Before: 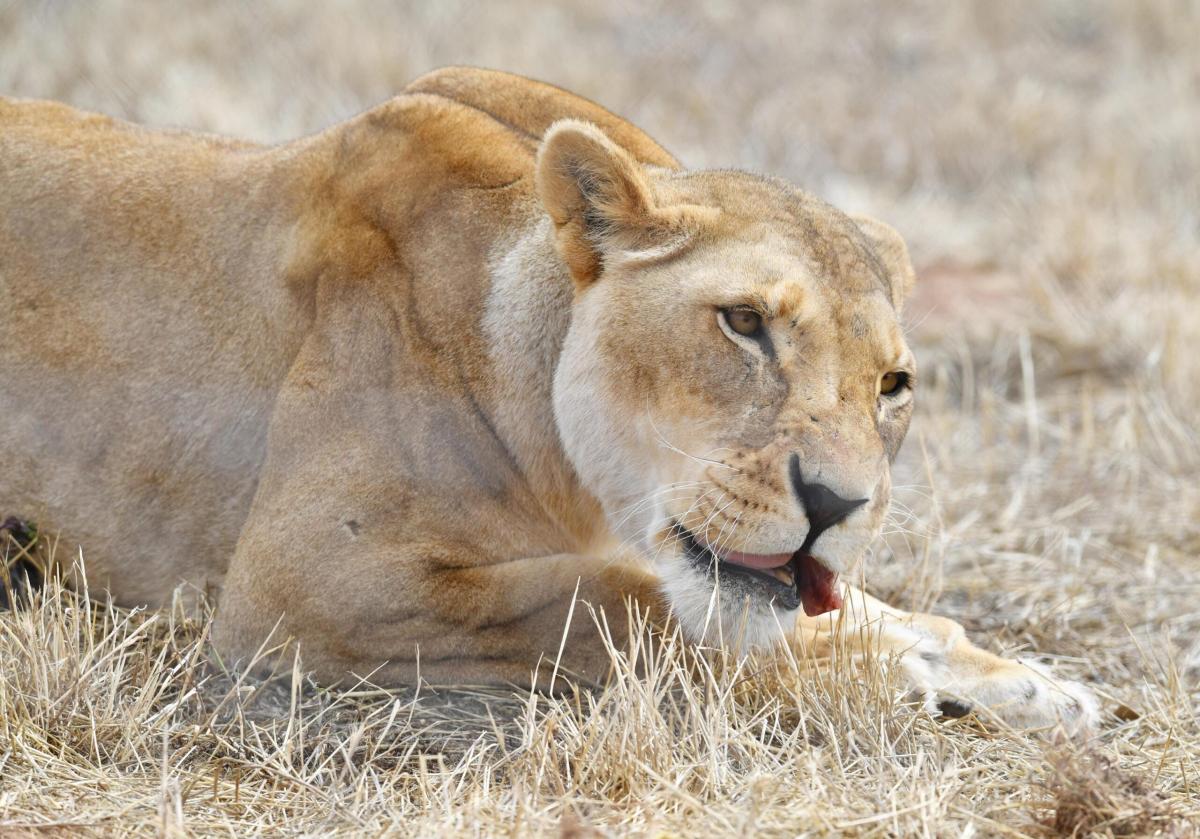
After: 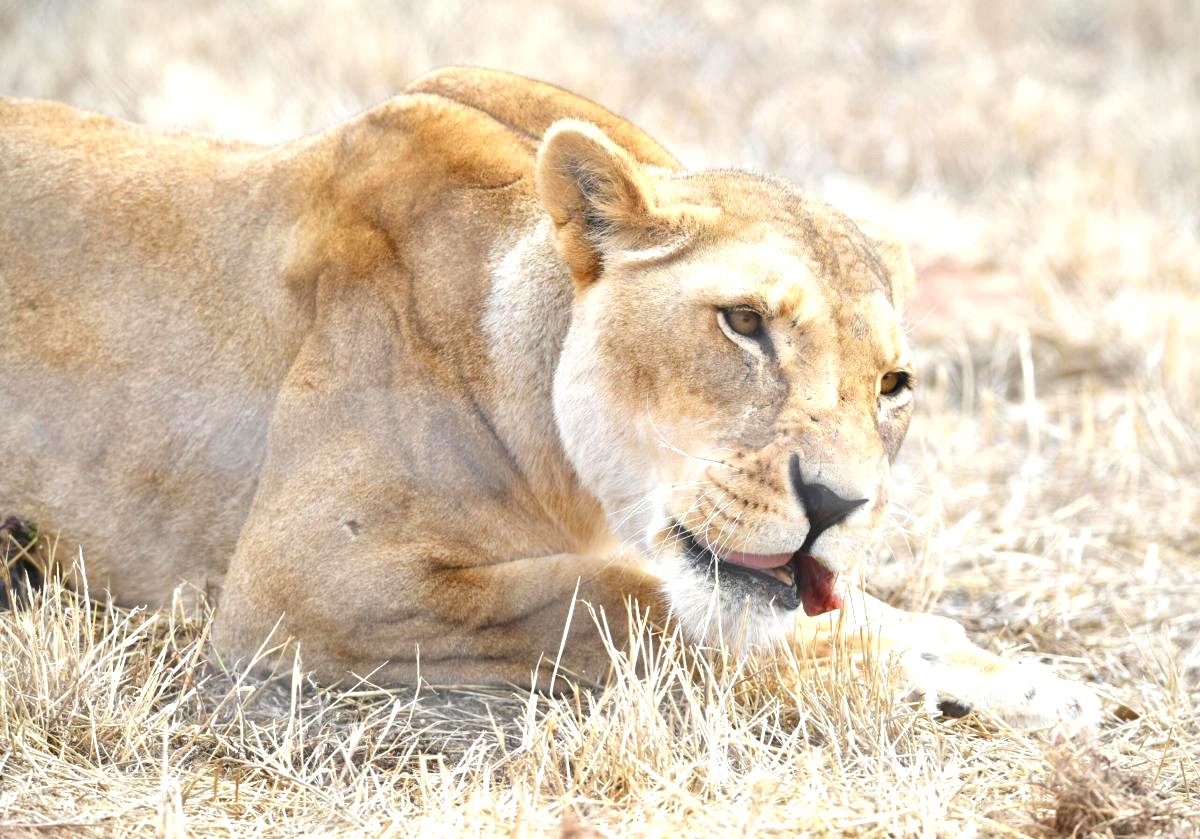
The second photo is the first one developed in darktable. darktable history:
exposure: exposure 0.776 EV, compensate highlight preservation false
vignetting: fall-off start 92.7%, brightness -0.417, saturation -0.305
